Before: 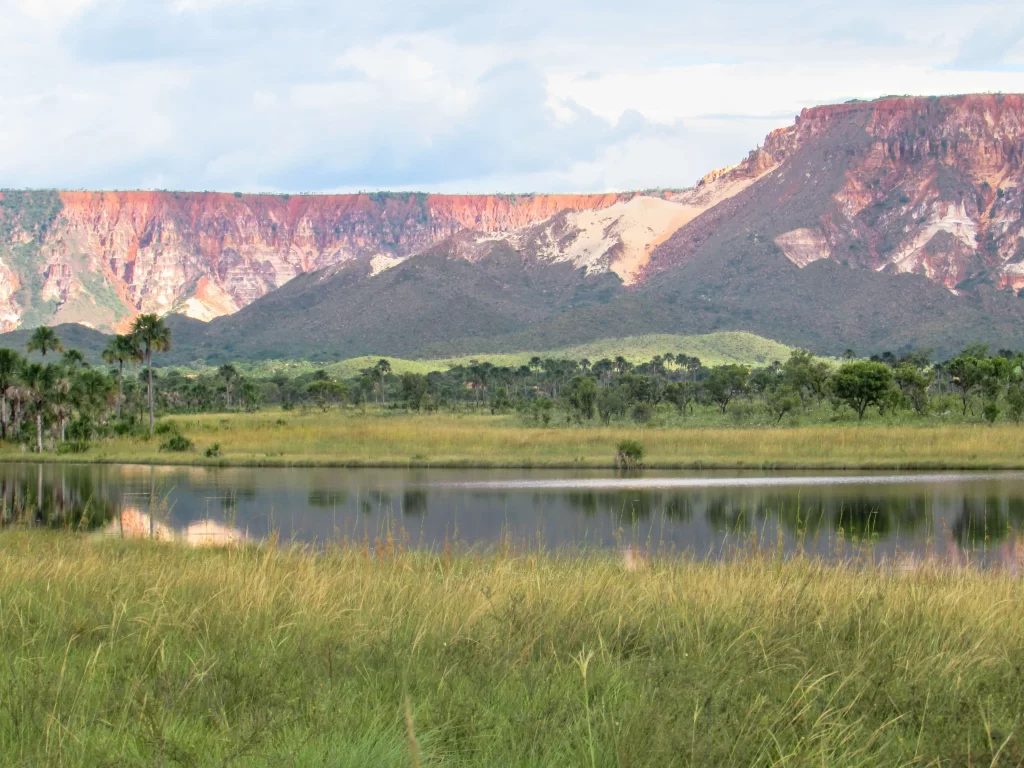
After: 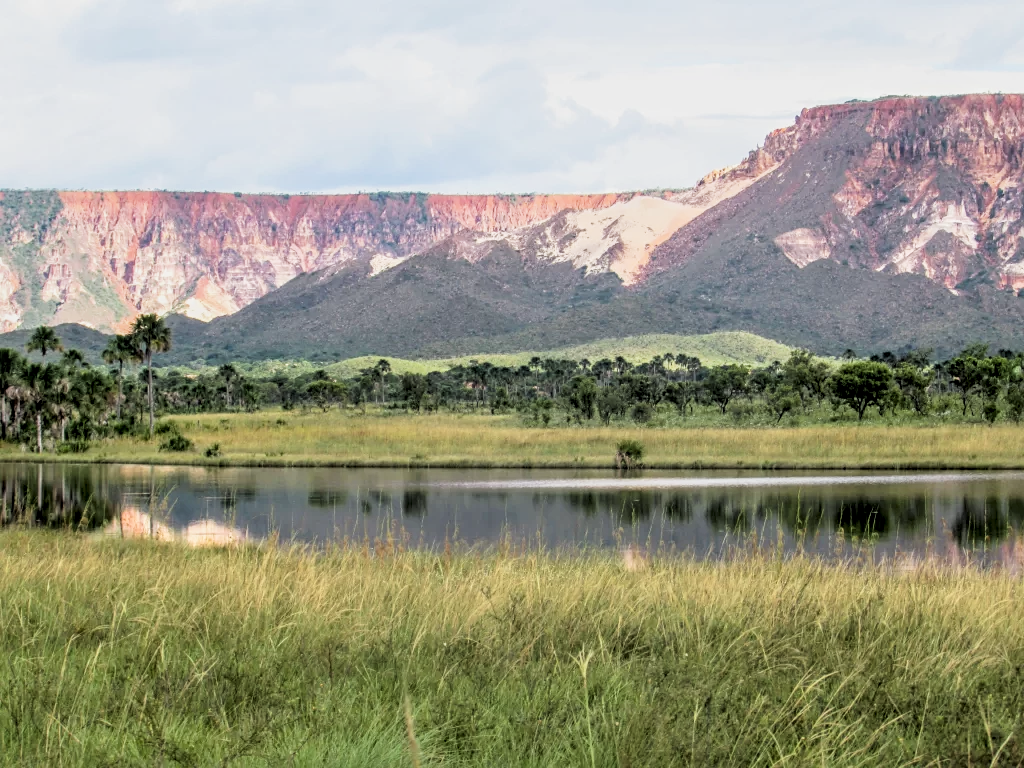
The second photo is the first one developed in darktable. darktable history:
sharpen: amount 0.2
filmic rgb: black relative exposure -5 EV, white relative exposure 3.5 EV, hardness 3.19, contrast 1.4, highlights saturation mix -50%
local contrast: on, module defaults
